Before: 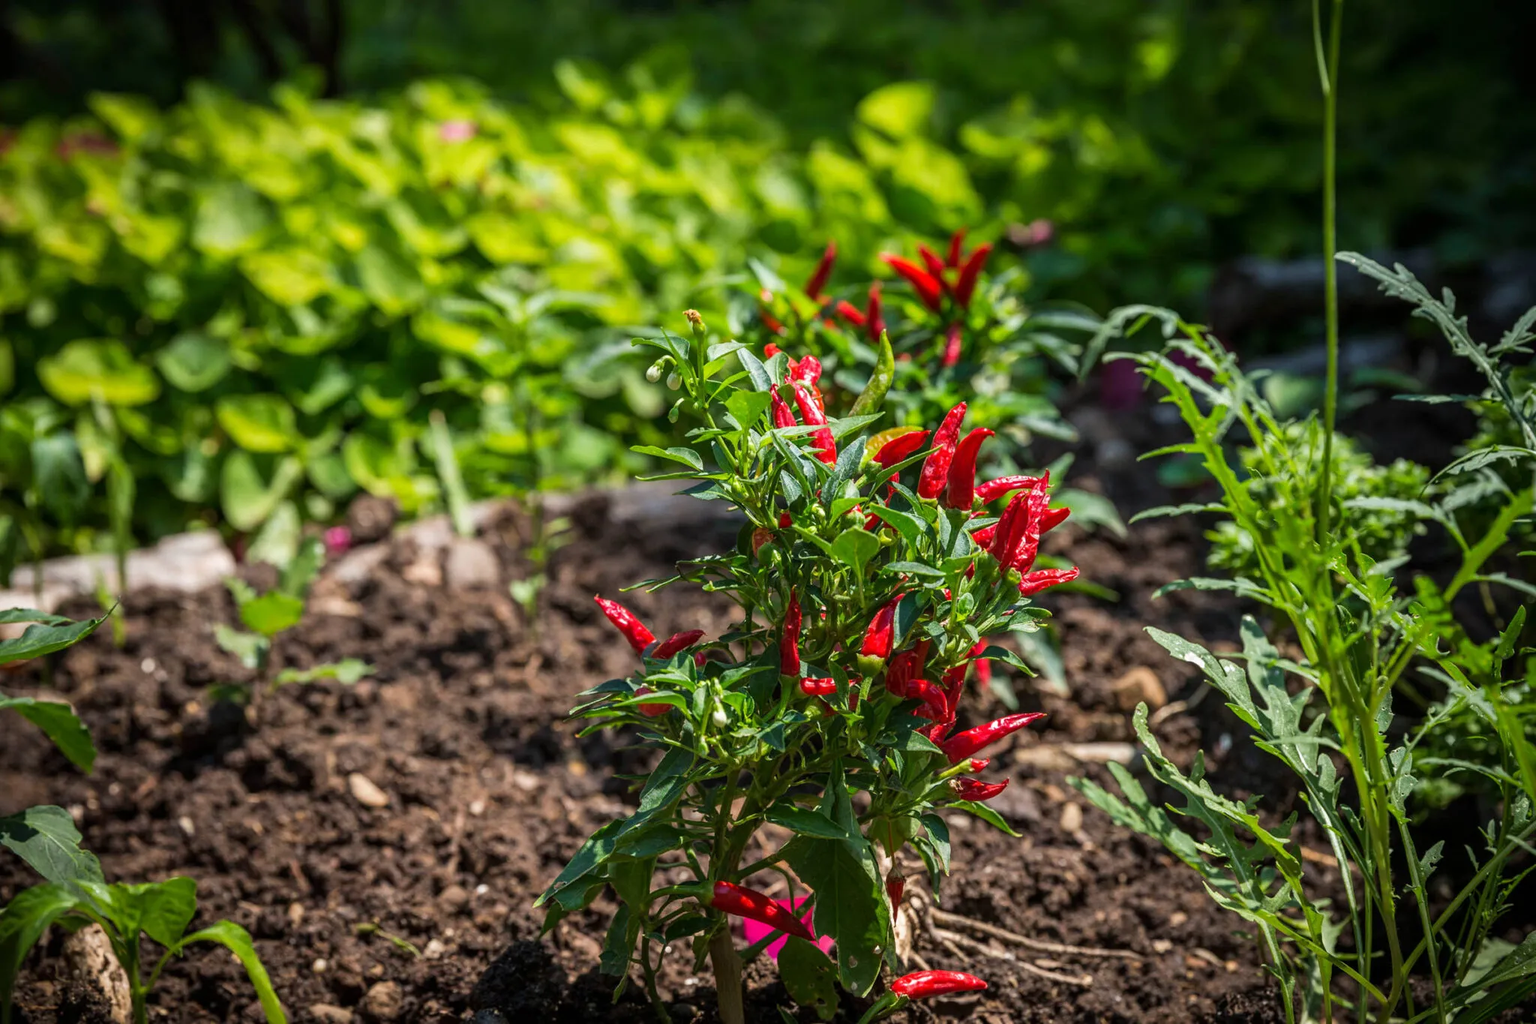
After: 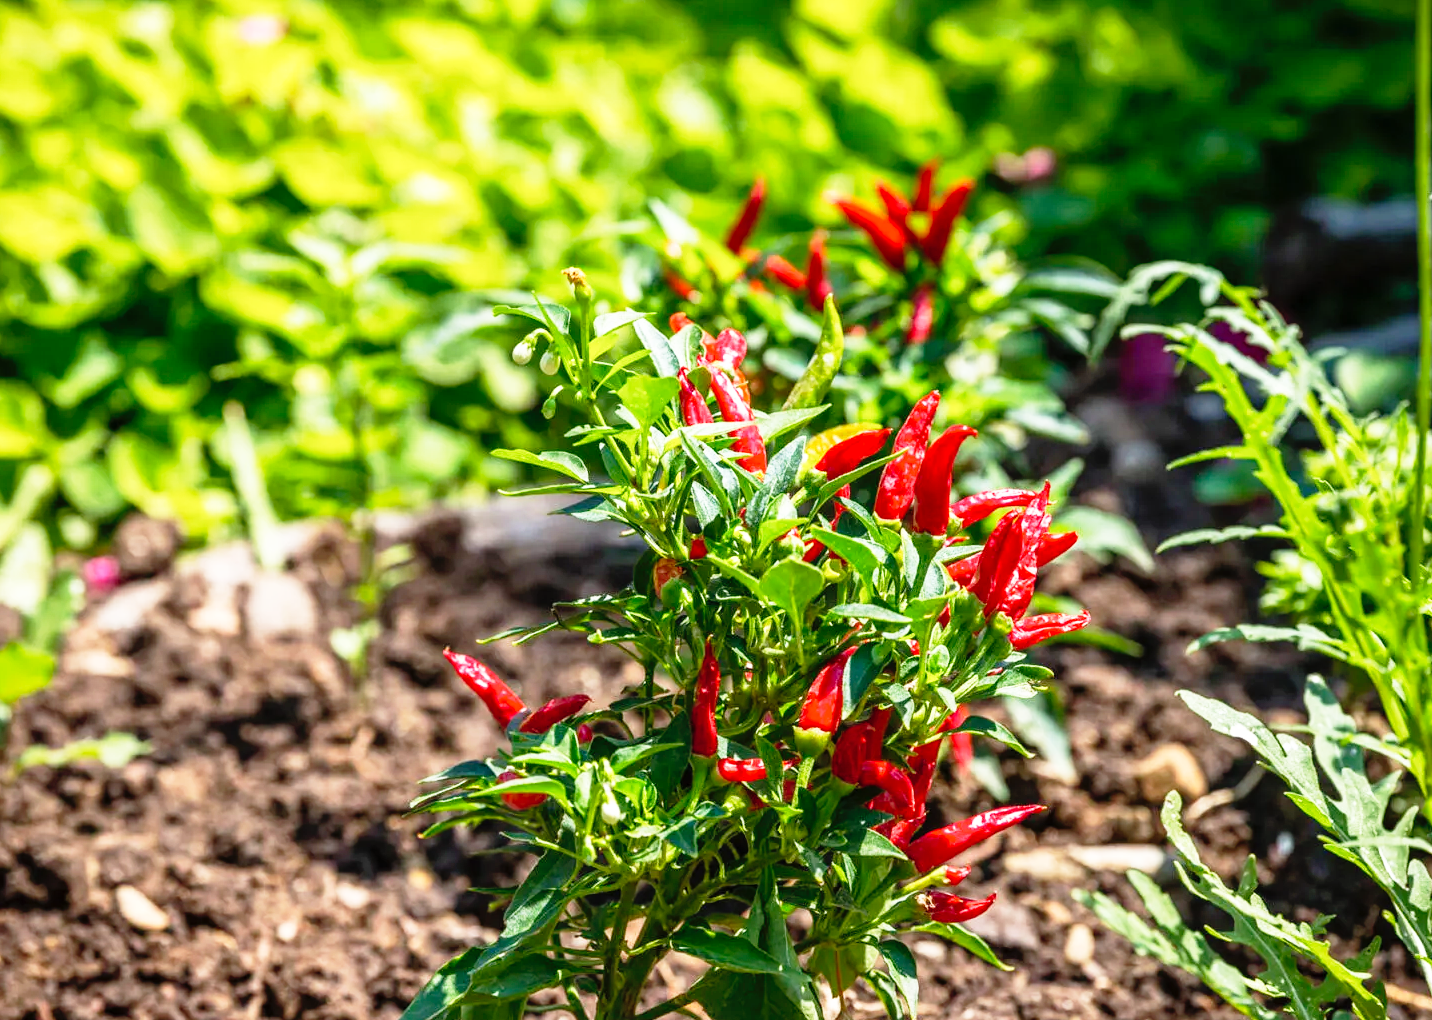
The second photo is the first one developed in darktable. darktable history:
base curve: curves: ch0 [(0, 0) (0.012, 0.01) (0.073, 0.168) (0.31, 0.711) (0.645, 0.957) (1, 1)], preserve colors none
crop and rotate: left 17.046%, top 10.659%, right 12.989%, bottom 14.553%
shadows and highlights: shadows 43.06, highlights 6.94
